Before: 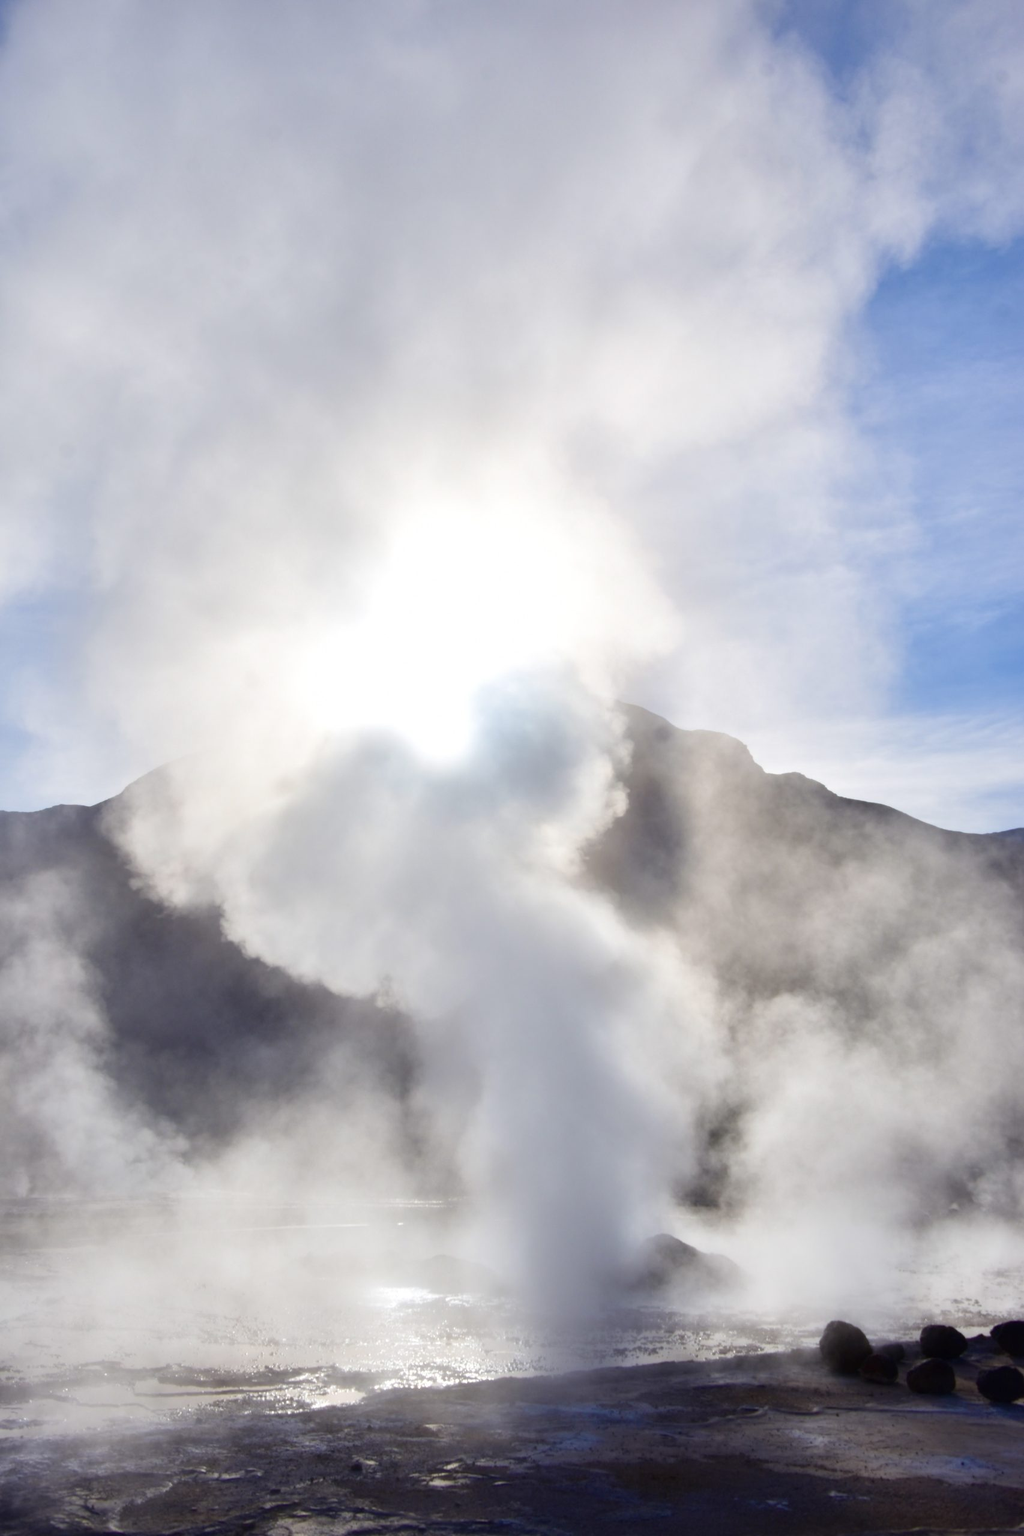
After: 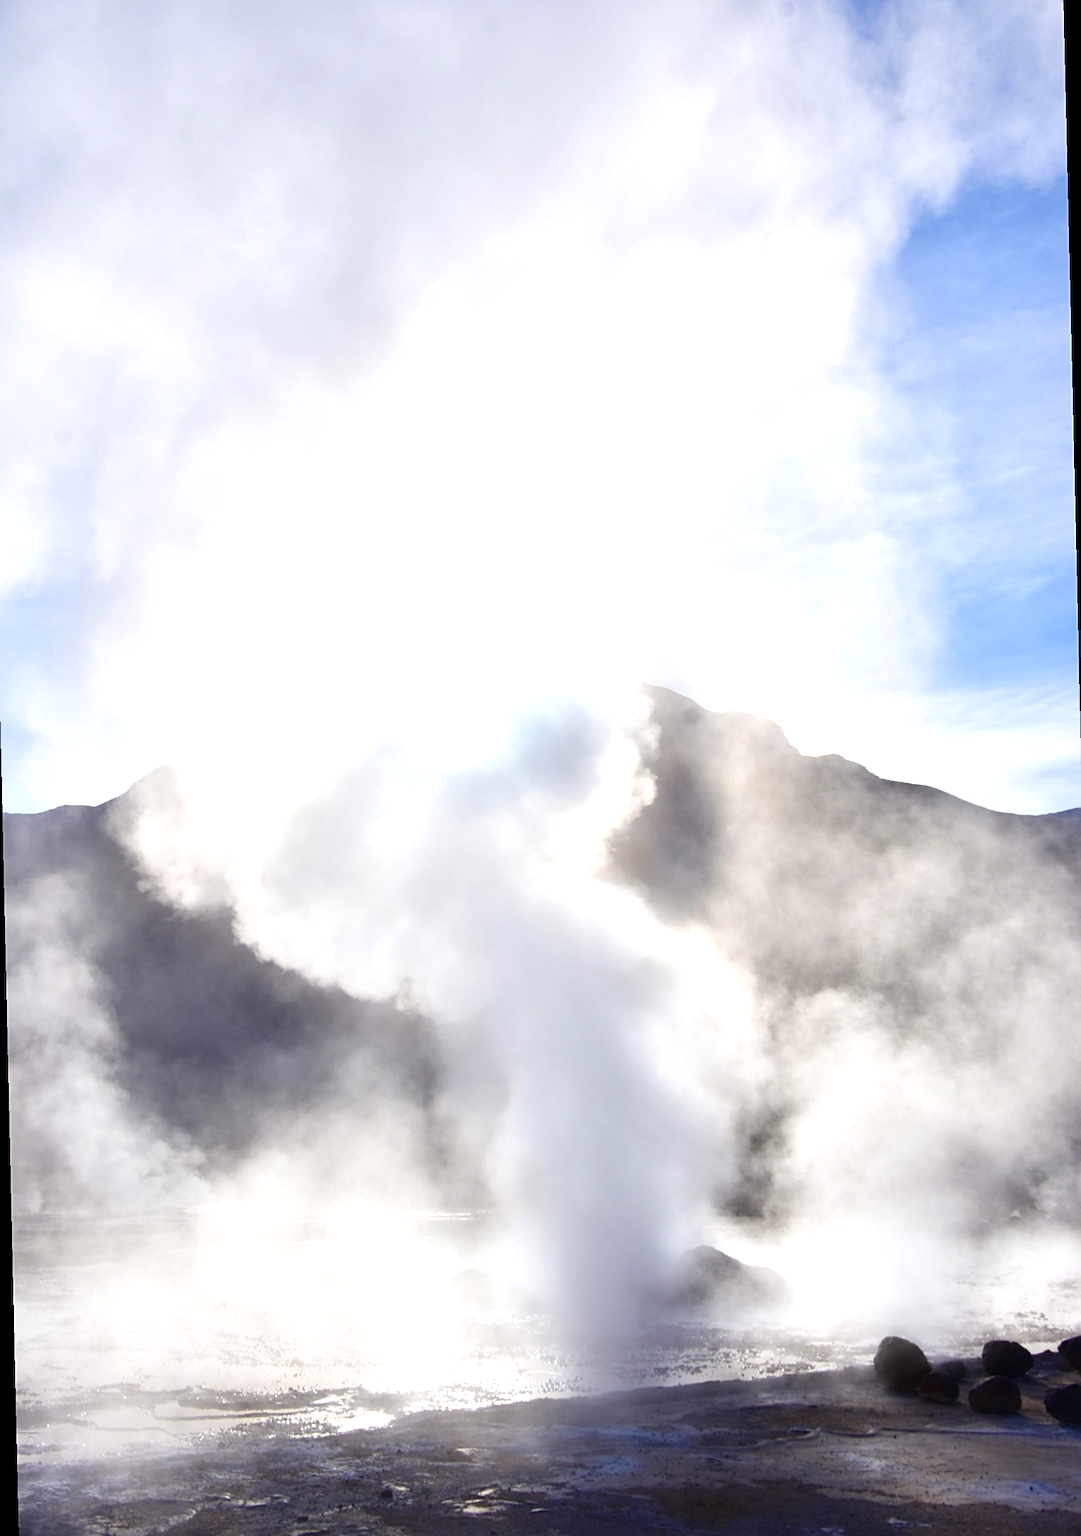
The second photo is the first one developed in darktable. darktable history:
sharpen: on, module defaults
rotate and perspective: rotation -1.32°, lens shift (horizontal) -0.031, crop left 0.015, crop right 0.985, crop top 0.047, crop bottom 0.982
exposure: exposure 0.64 EV, compensate highlight preservation false
